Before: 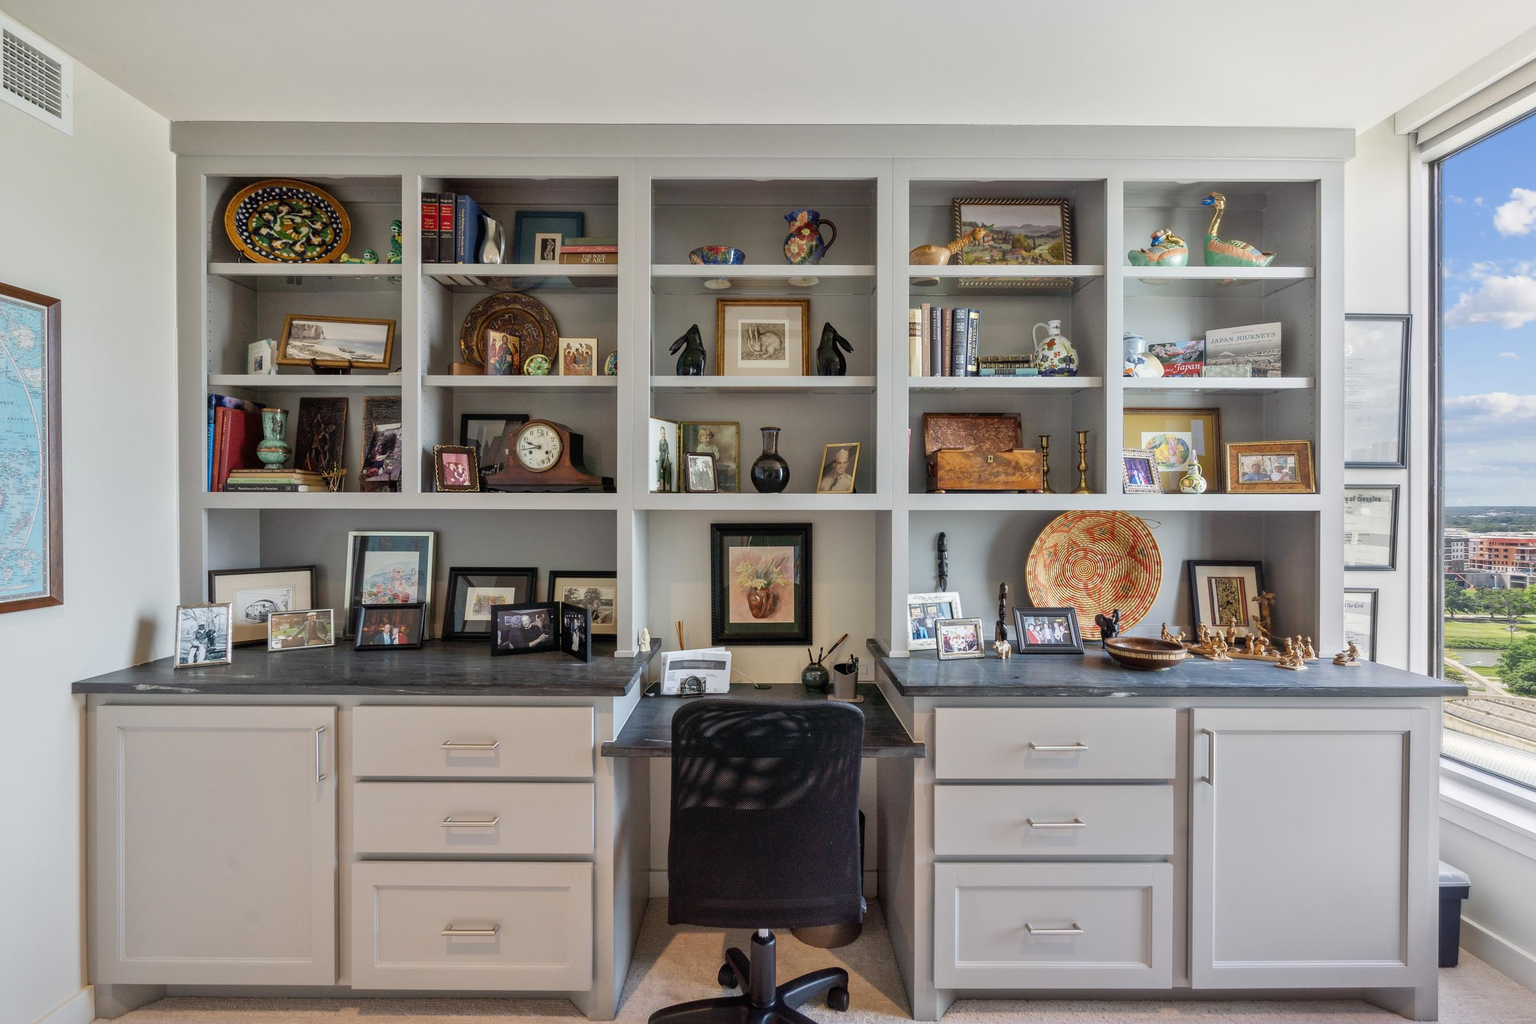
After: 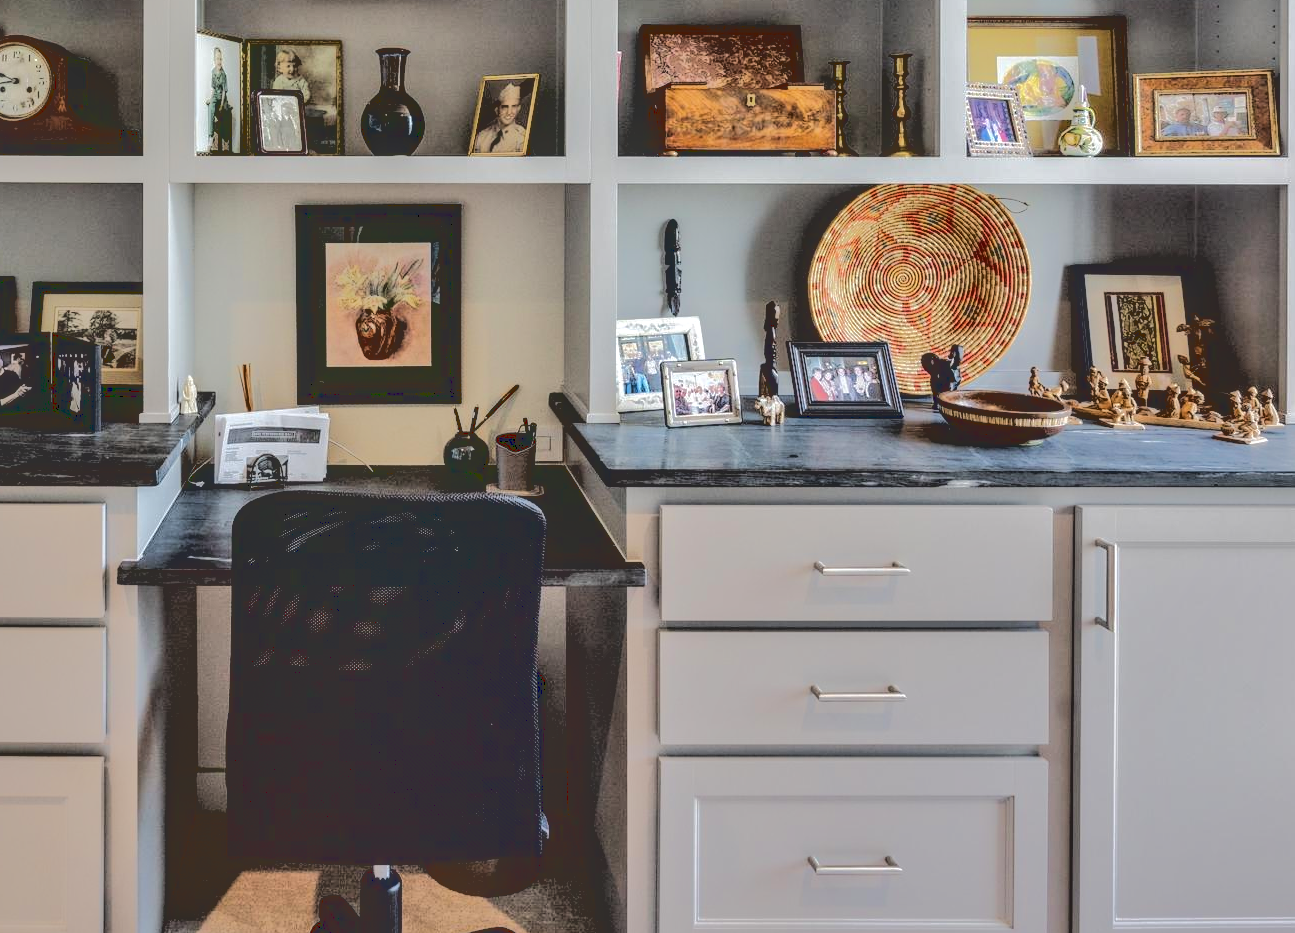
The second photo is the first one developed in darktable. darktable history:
base curve: curves: ch0 [(0.065, 0.026) (0.236, 0.358) (0.53, 0.546) (0.777, 0.841) (0.924, 0.992)], preserve colors average RGB
local contrast: detail 130%
crop: left 34.479%, top 38.822%, right 13.718%, bottom 5.172%
shadows and highlights: shadows 30
